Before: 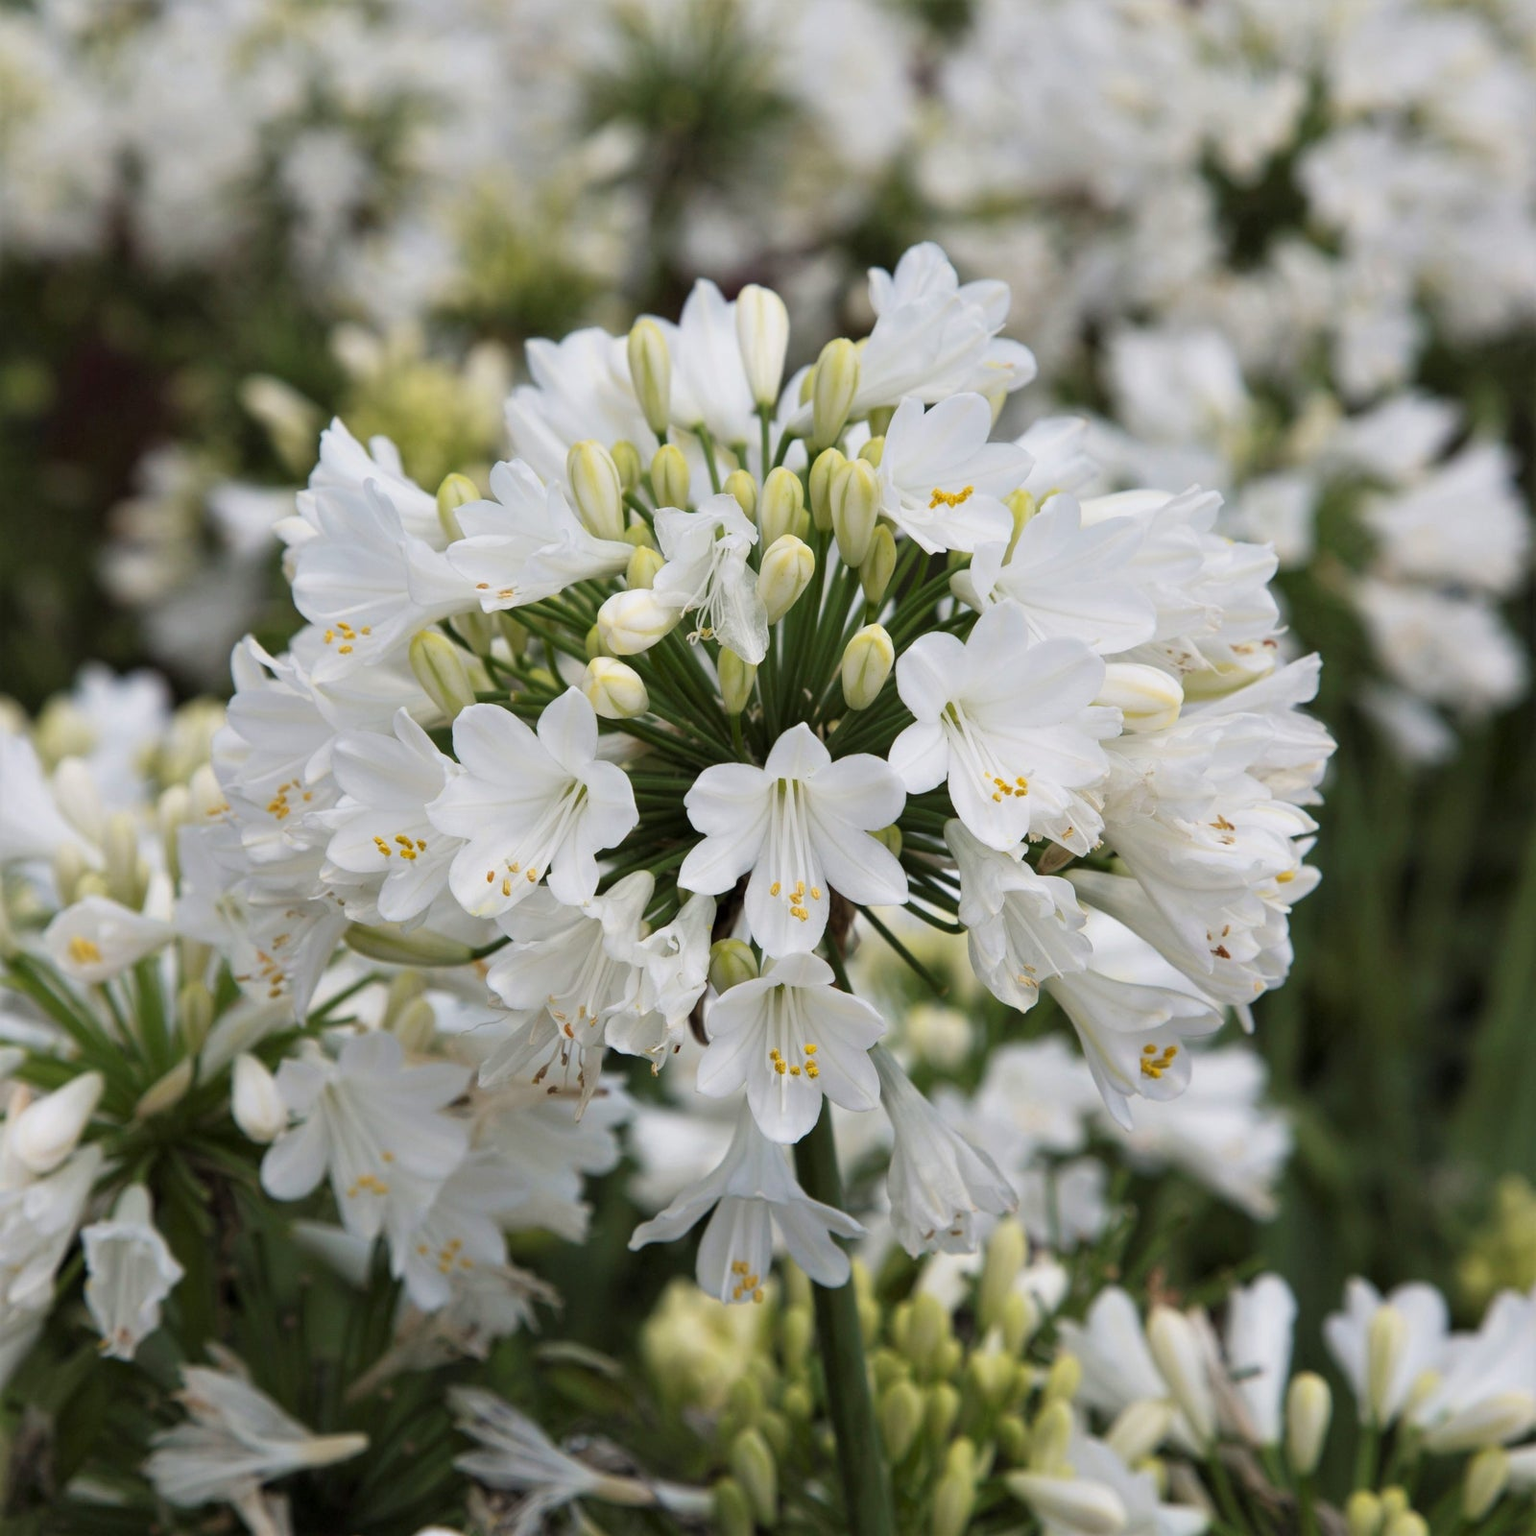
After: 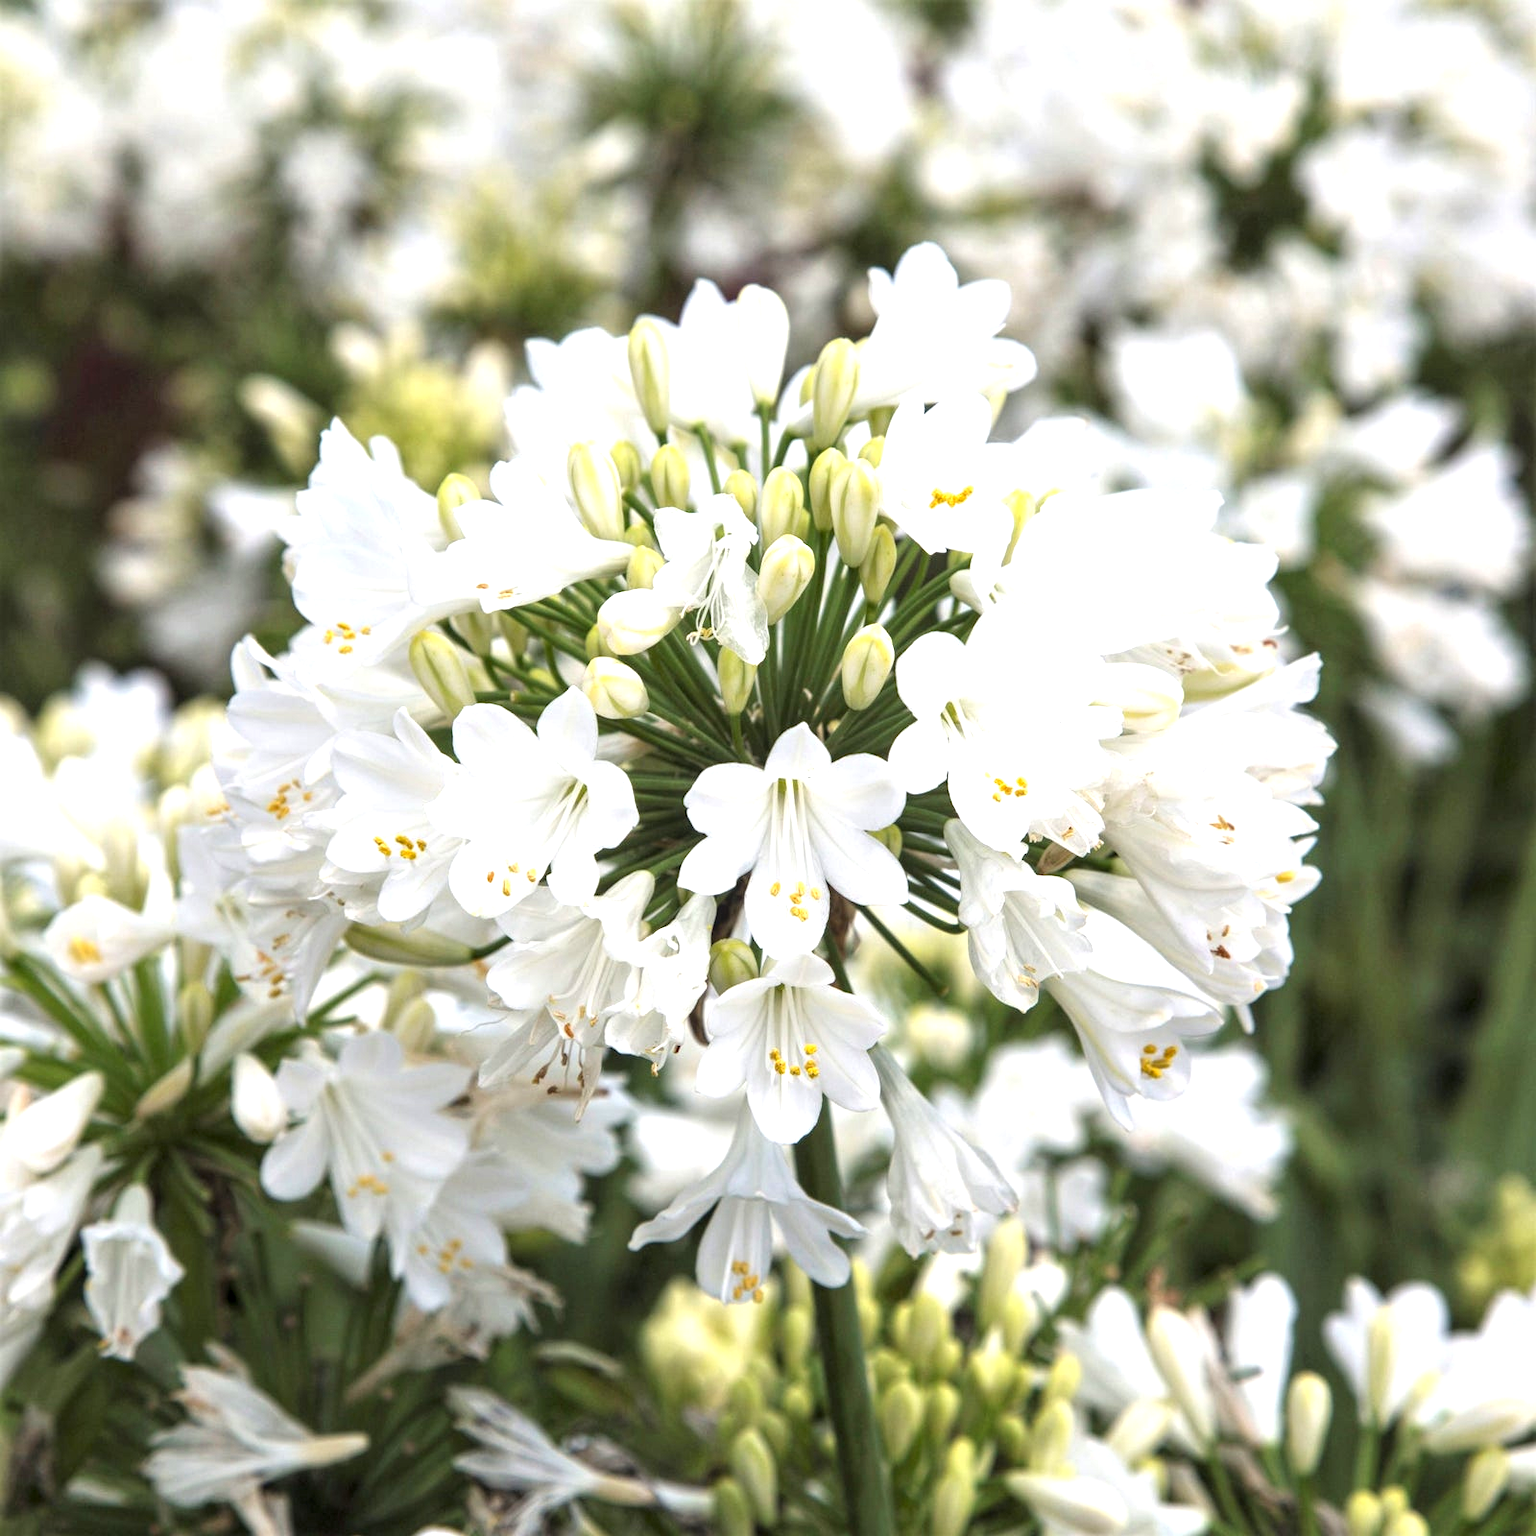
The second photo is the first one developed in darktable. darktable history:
exposure: black level correction 0, exposure 1 EV, compensate exposure bias true, compensate highlight preservation false
local contrast: on, module defaults
